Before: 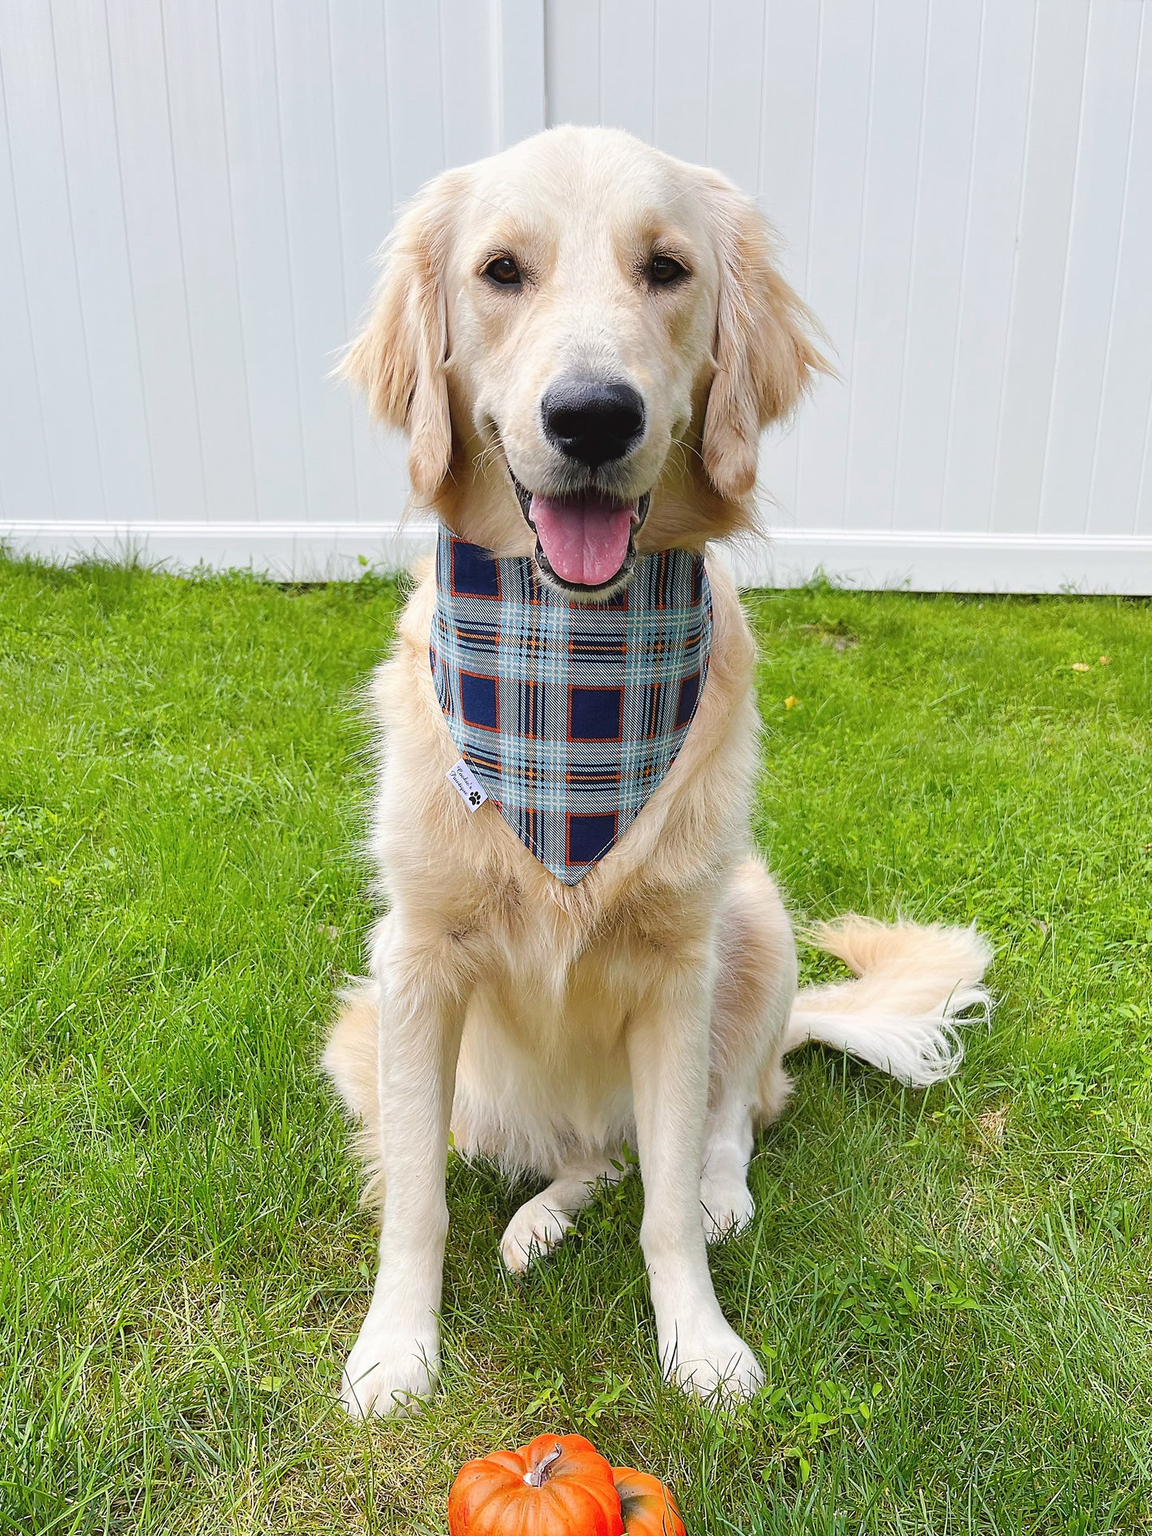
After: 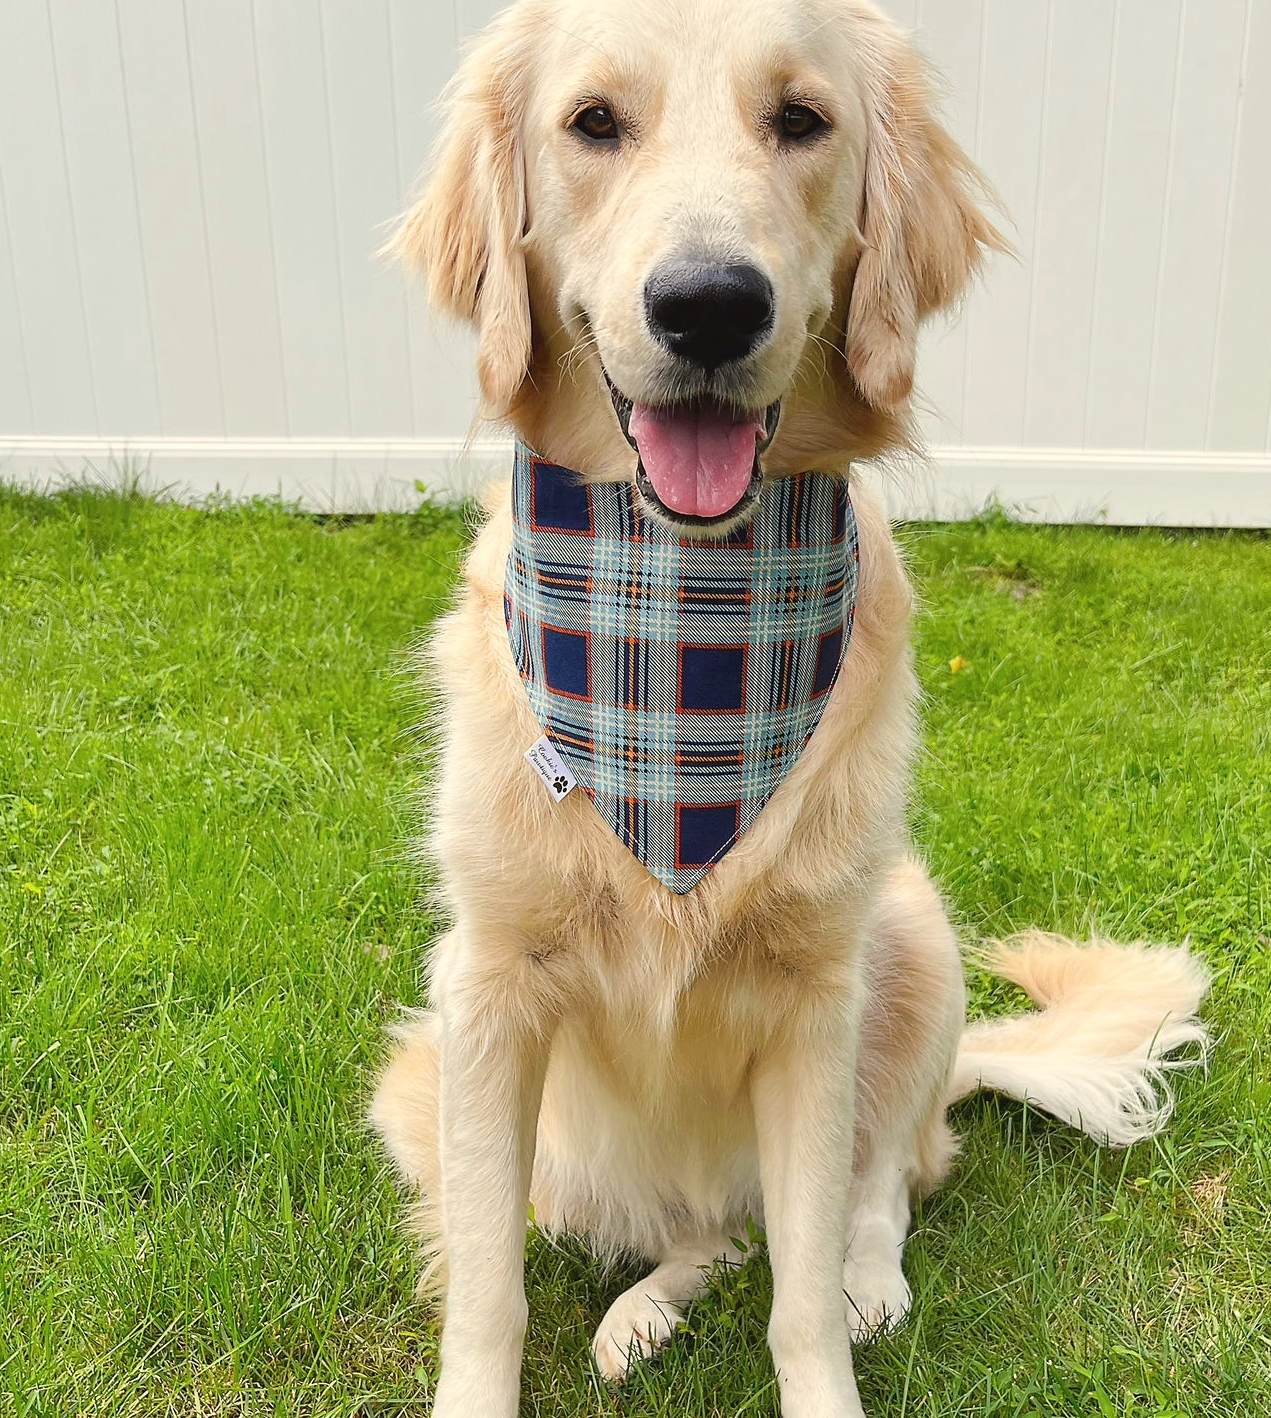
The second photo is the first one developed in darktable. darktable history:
crop and rotate: left 2.425%, top 11.305%, right 9.6%, bottom 15.08%
white balance: red 1.029, blue 0.92
